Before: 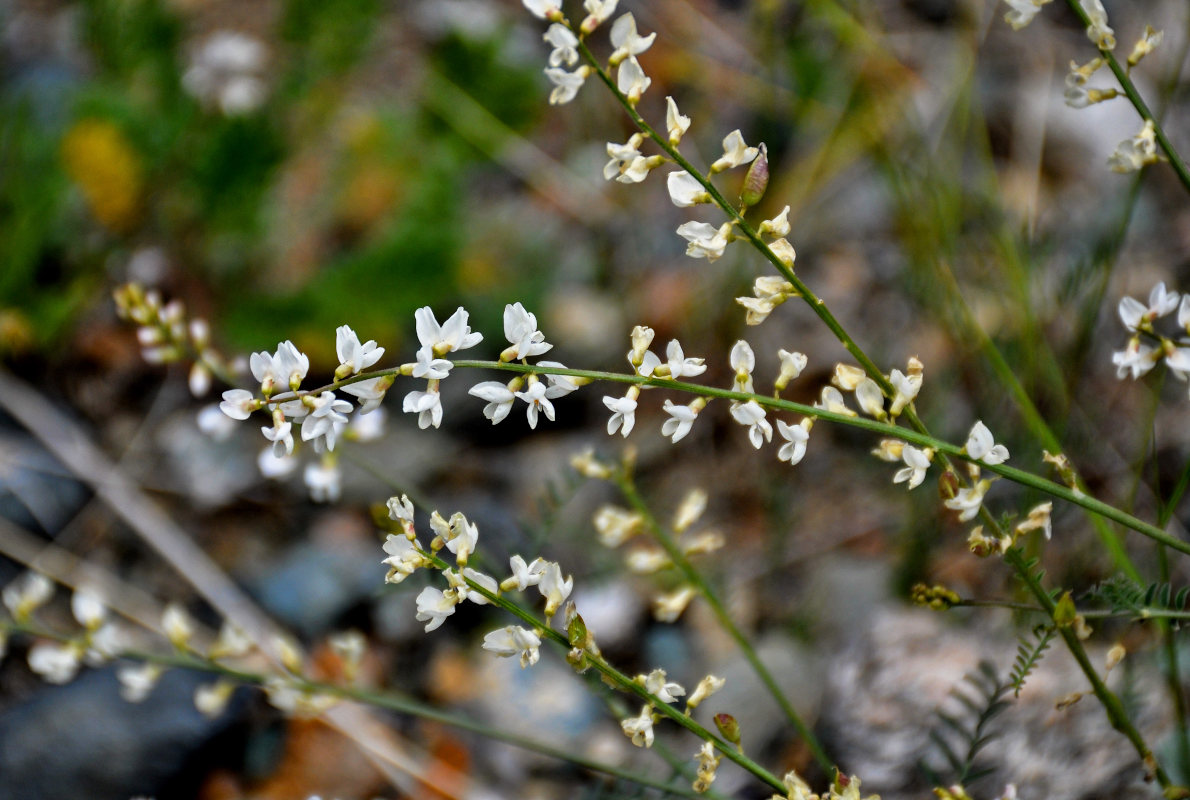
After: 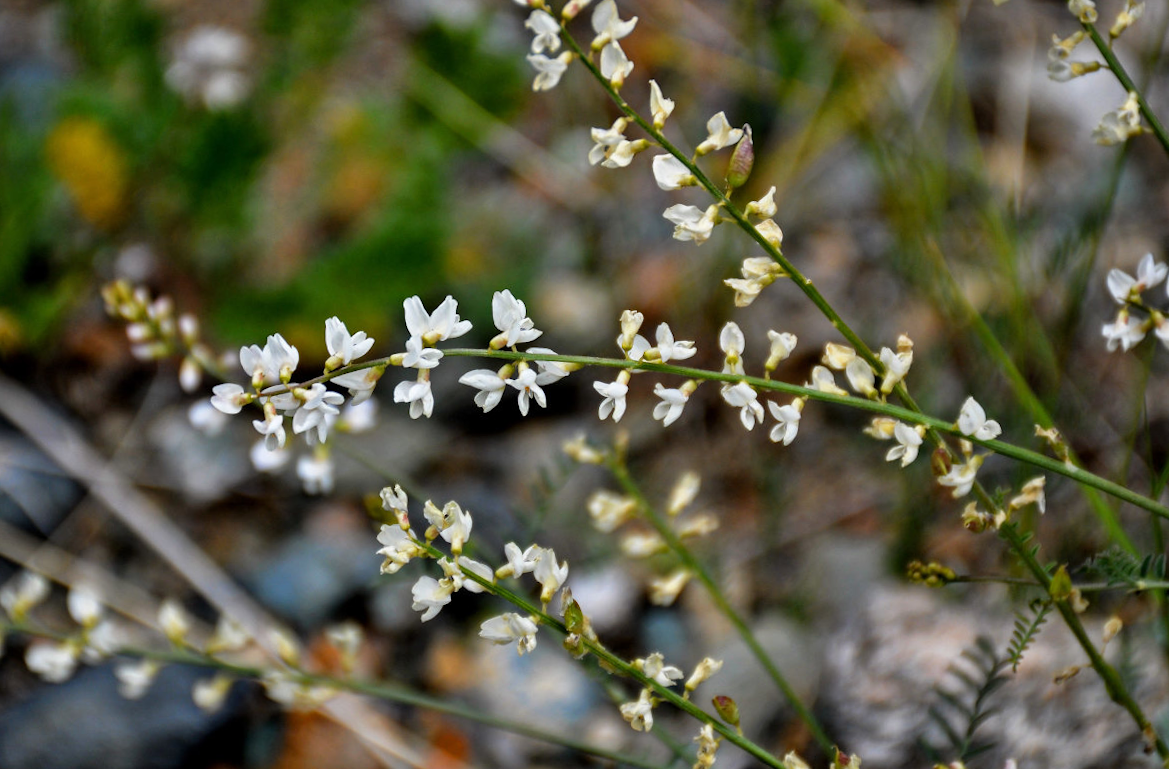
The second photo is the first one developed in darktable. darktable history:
rotate and perspective: rotation -1.42°, crop left 0.016, crop right 0.984, crop top 0.035, crop bottom 0.965
crop and rotate: left 0.126%
